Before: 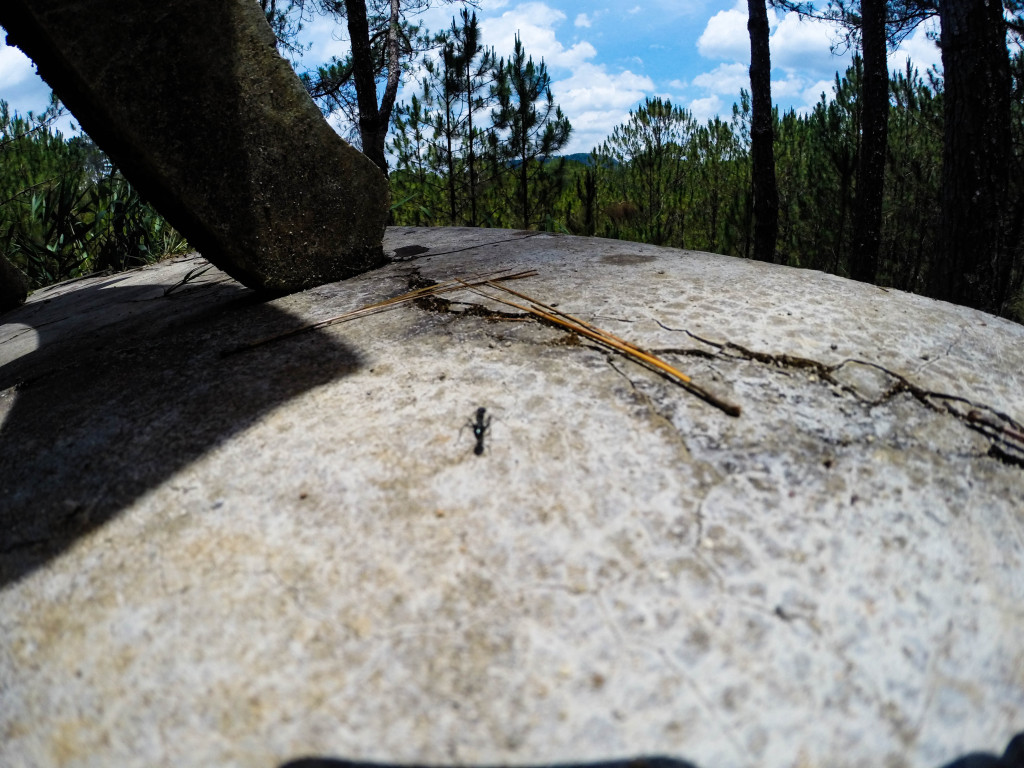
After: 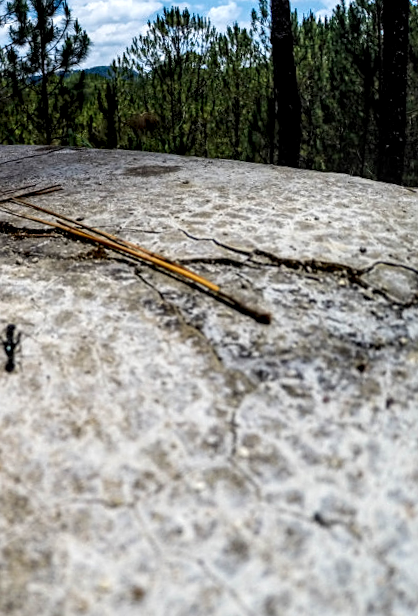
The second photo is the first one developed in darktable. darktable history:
rotate and perspective: rotation -2.22°, lens shift (horizontal) -0.022, automatic cropping off
local contrast: detail 160%
crop: left 45.721%, top 13.393%, right 14.118%, bottom 10.01%
sharpen: amount 0.2
